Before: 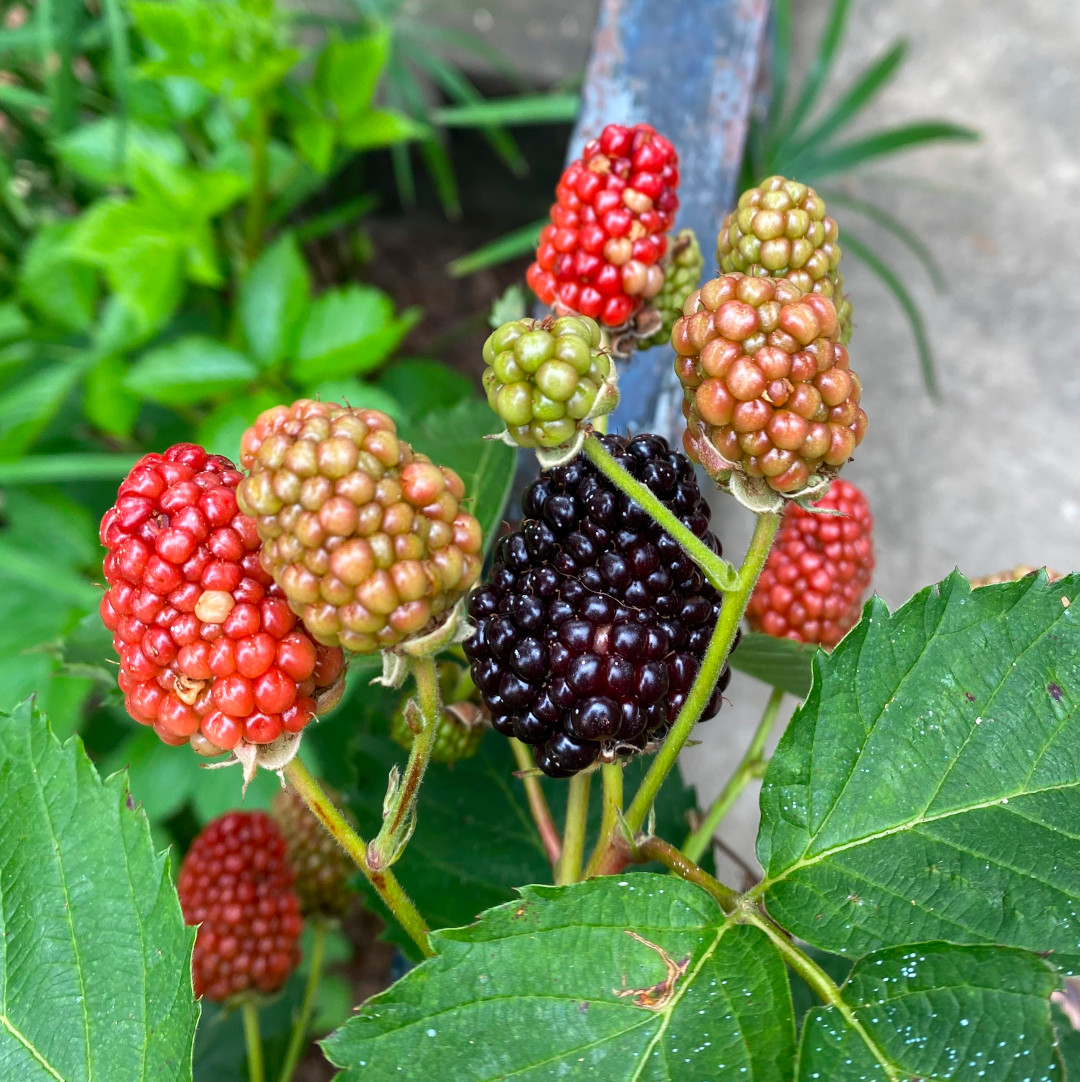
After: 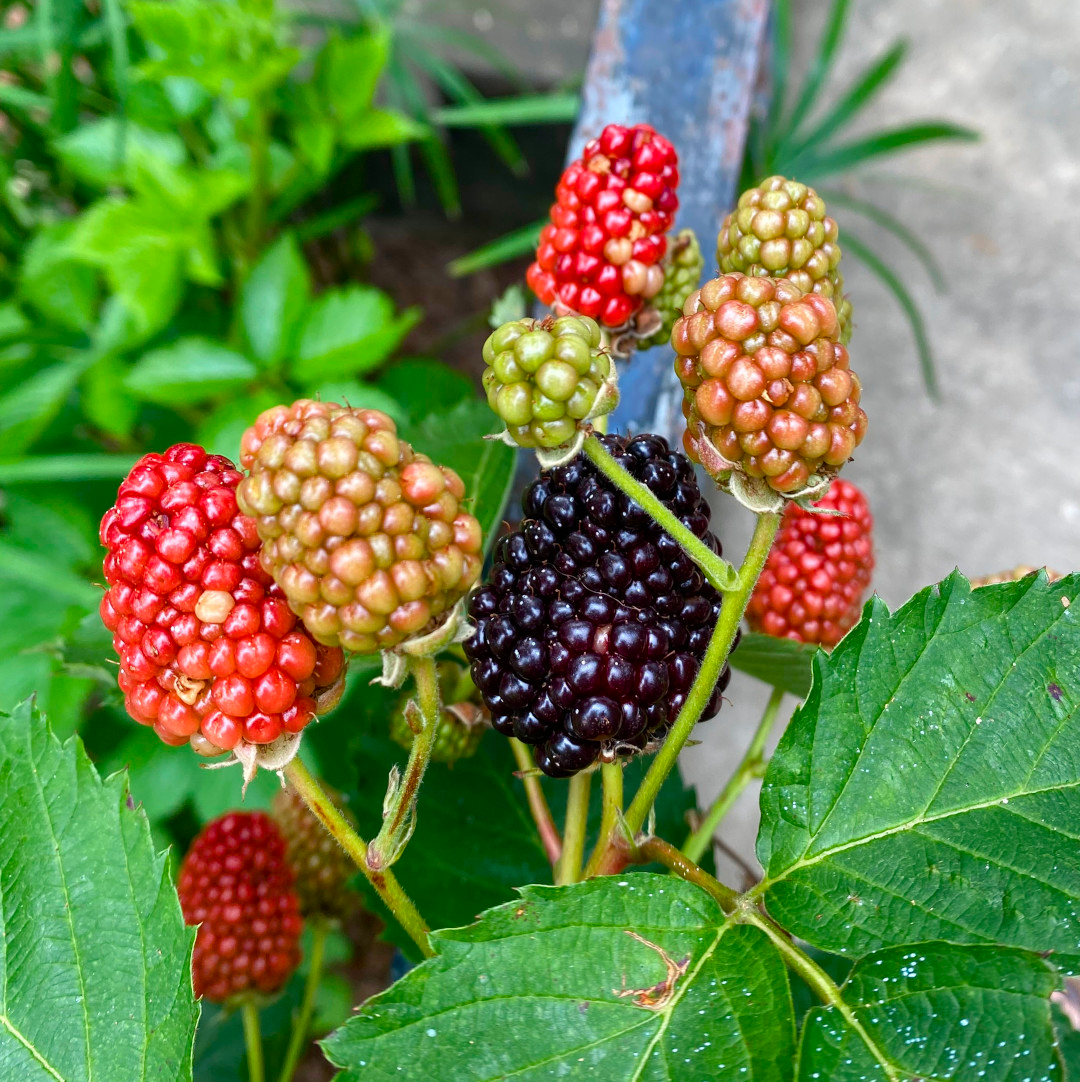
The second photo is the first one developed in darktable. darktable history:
color balance rgb: perceptual saturation grading › global saturation 20%, perceptual saturation grading › highlights -25.802%, perceptual saturation grading › shadows 26.088%, global vibrance 9.575%
